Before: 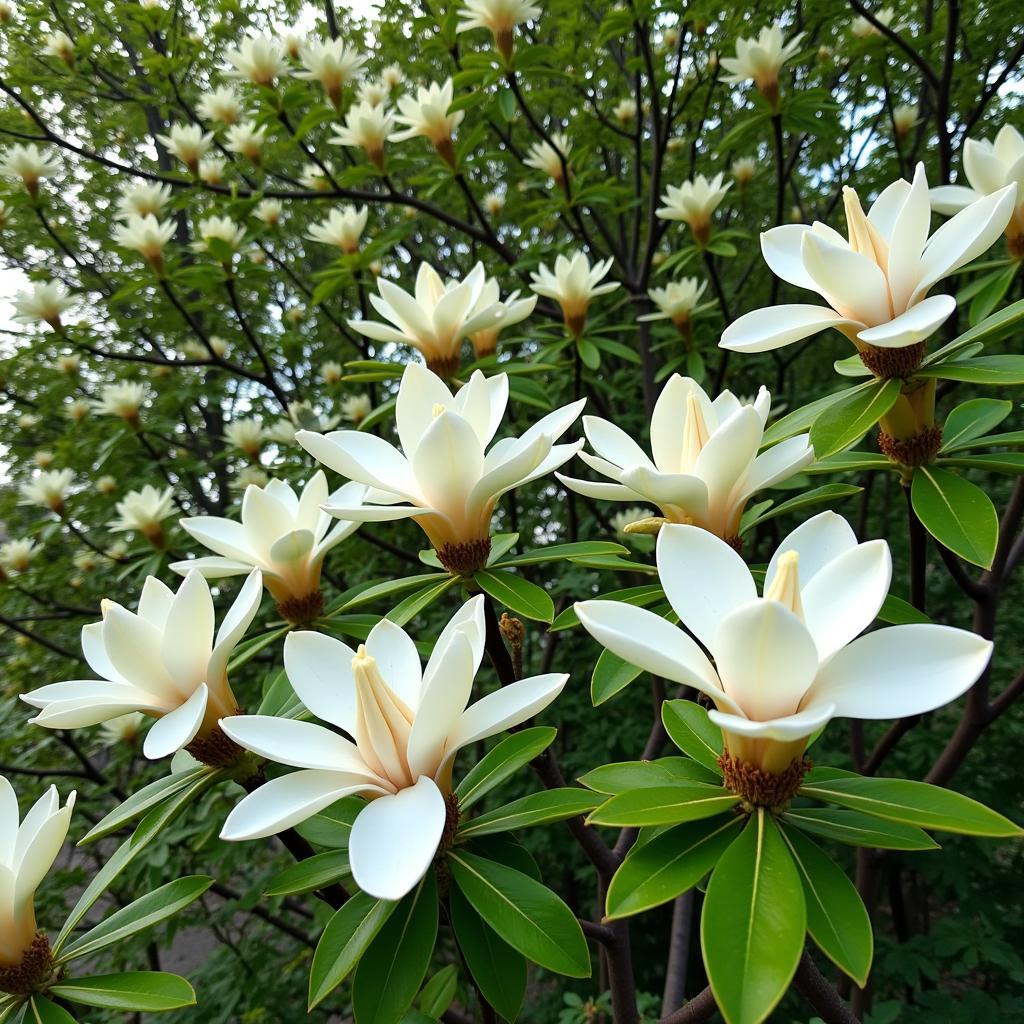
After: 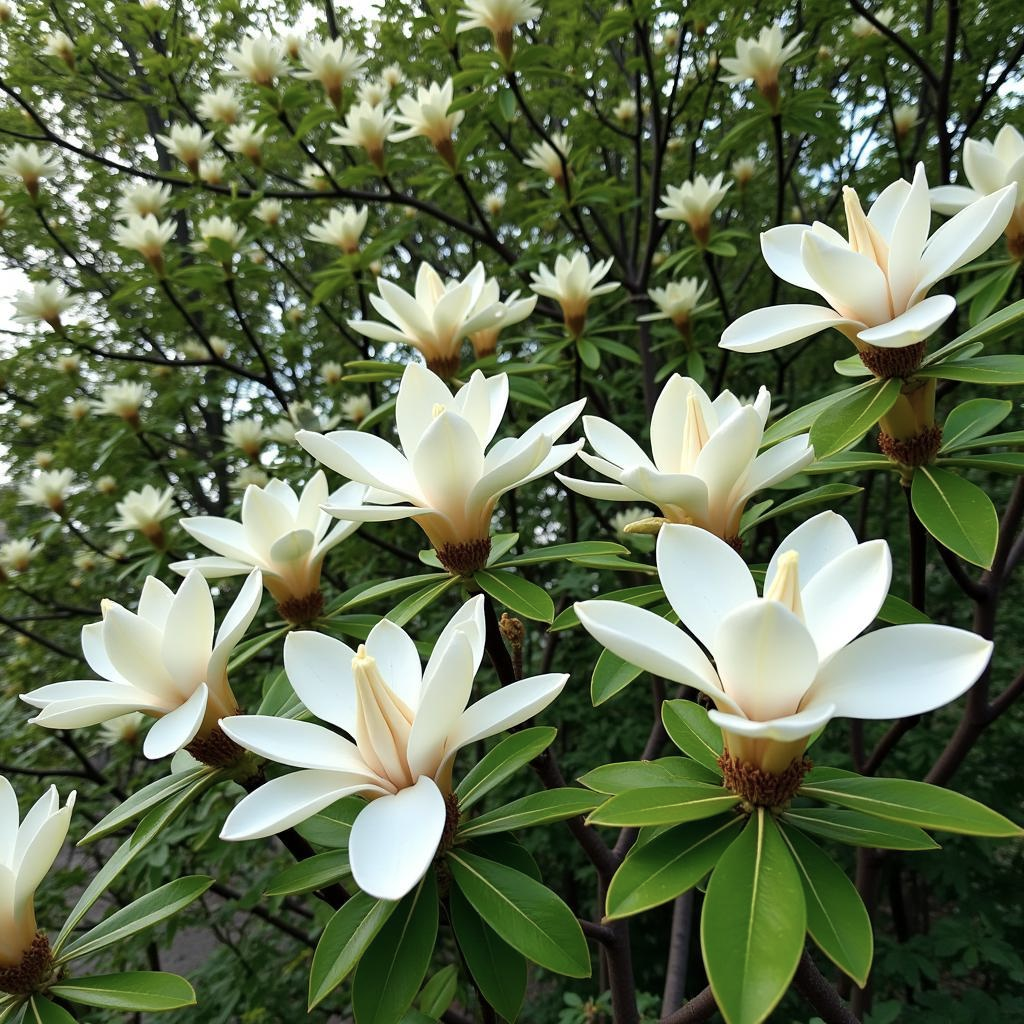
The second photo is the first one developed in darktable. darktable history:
contrast brightness saturation: saturation -0.166
